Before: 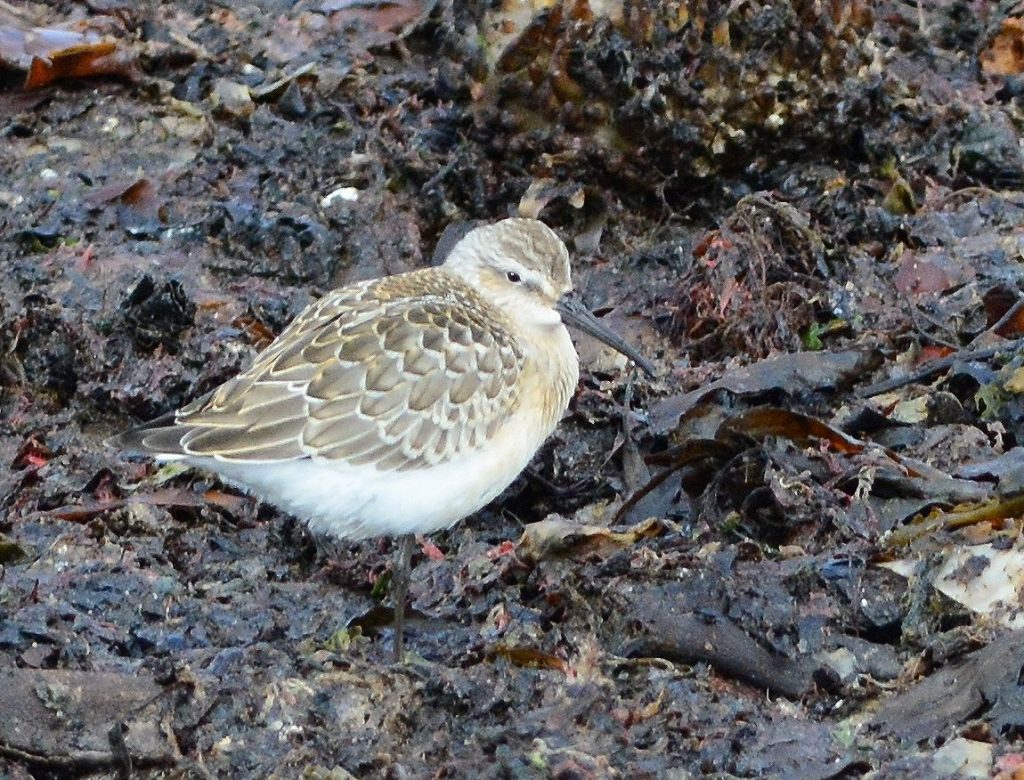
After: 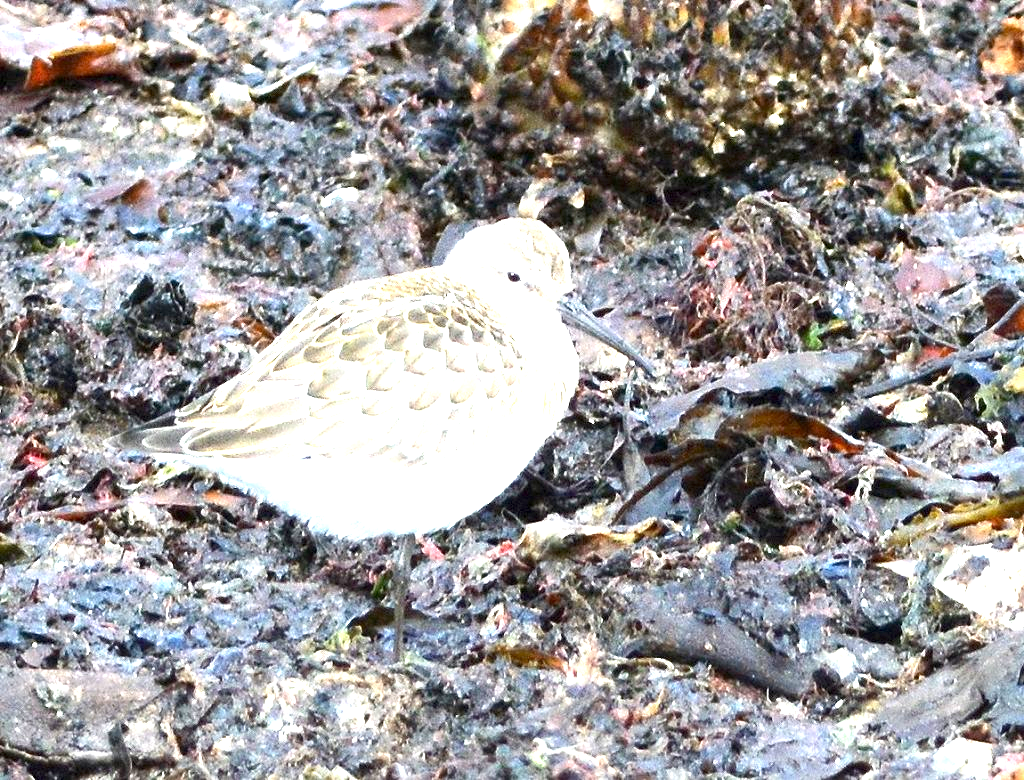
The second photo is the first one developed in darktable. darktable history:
exposure: black level correction 0.001, exposure 1.719 EV, compensate exposure bias true, compensate highlight preservation false
